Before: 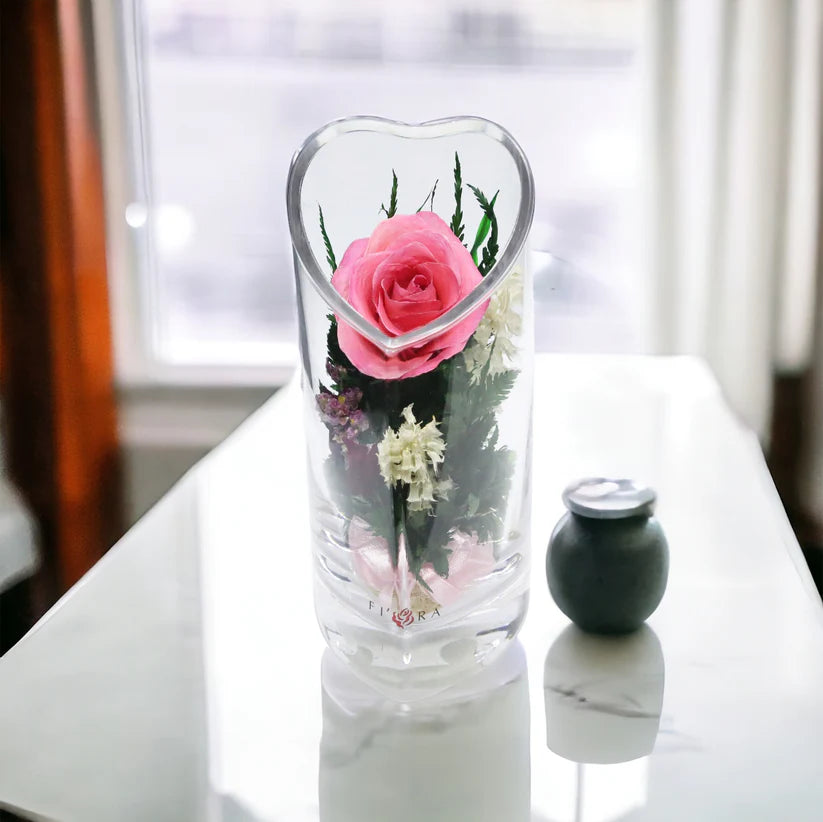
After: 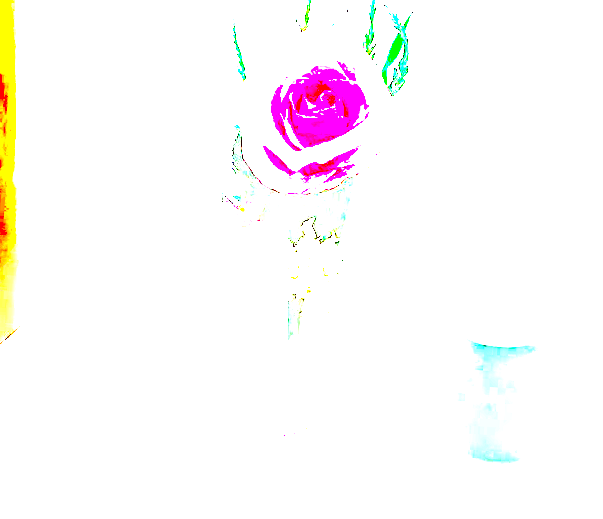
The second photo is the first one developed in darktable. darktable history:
exposure: exposure 7.949 EV, compensate exposure bias true, compensate highlight preservation false
contrast brightness saturation: contrast 0.156, saturation 0.322
color correction: highlights a* -6.24, highlights b* 9.4, shadows a* 10.63, shadows b* 23.24
crop and rotate: angle -3.74°, left 9.852%, top 20.847%, right 12.127%, bottom 11.899%
sharpen: on, module defaults
